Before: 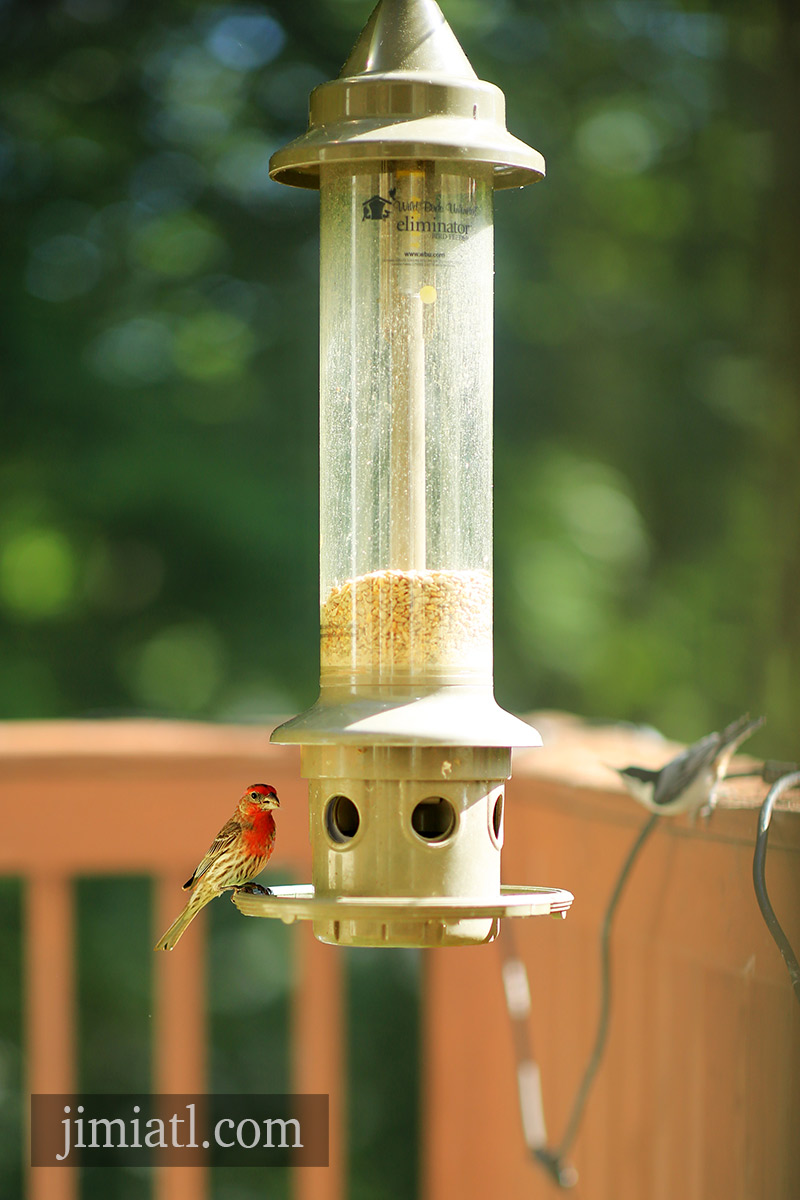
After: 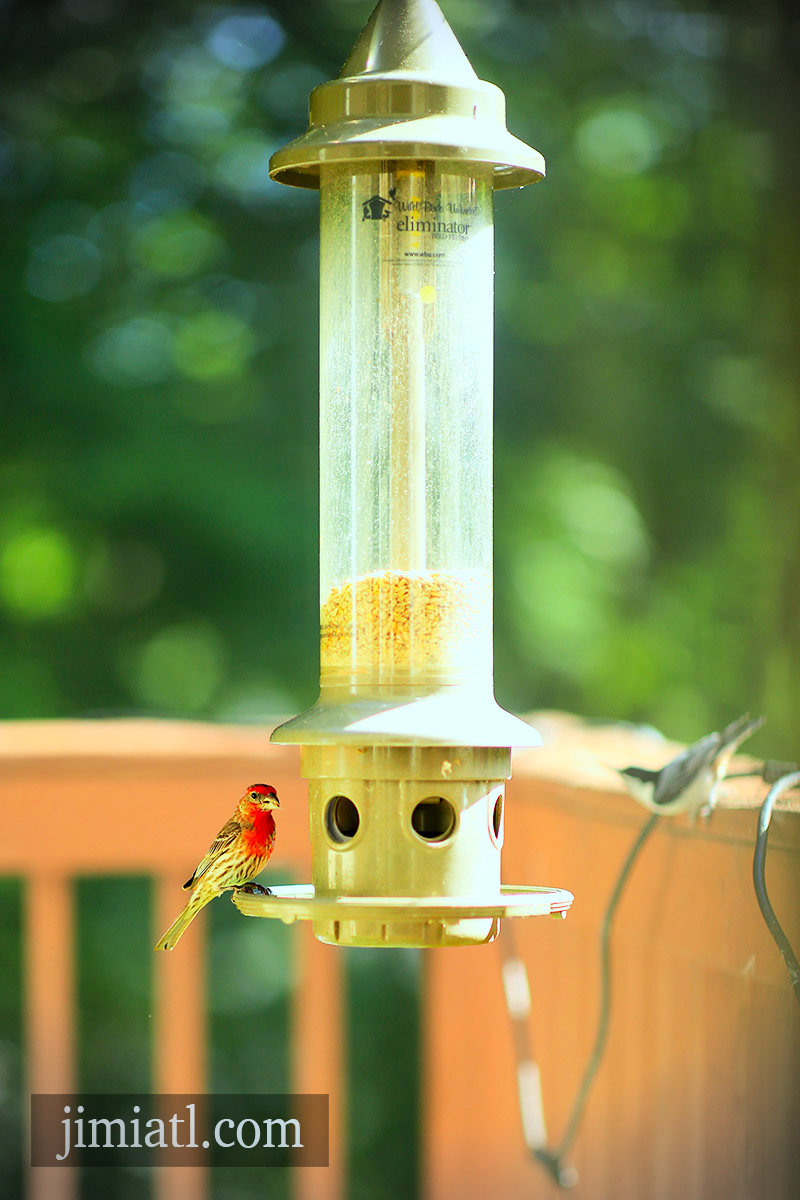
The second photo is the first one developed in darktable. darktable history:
white balance: red 0.925, blue 1.046
exposure: black level correction 0.002, compensate highlight preservation false
contrast brightness saturation: contrast 0.24, brightness 0.26, saturation 0.39
vignetting: fall-off start 88.03%, fall-off radius 24.9%
